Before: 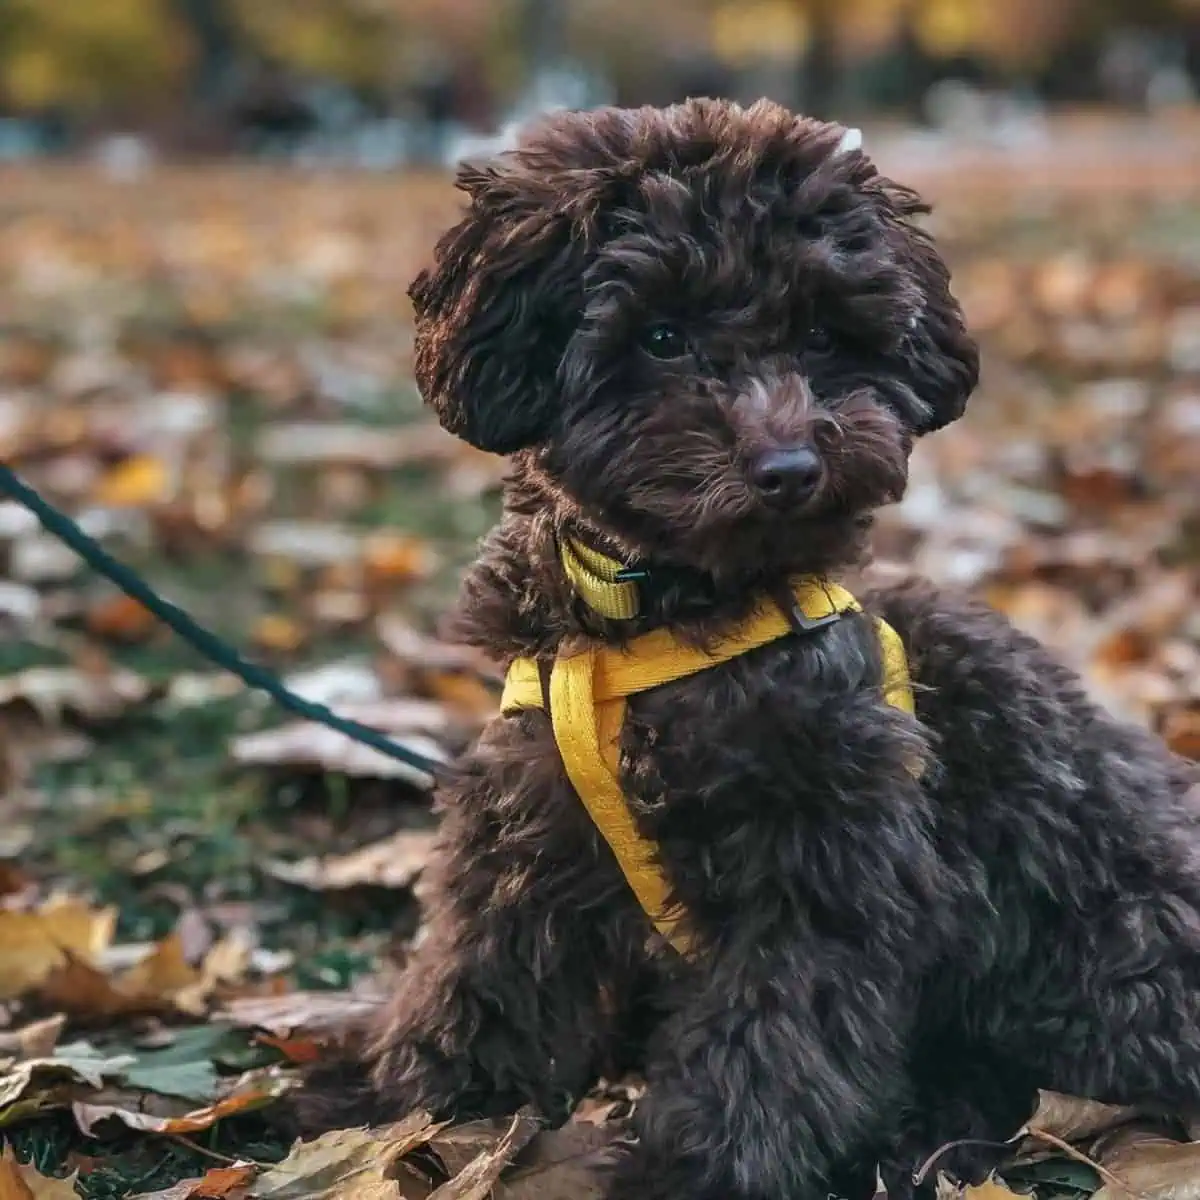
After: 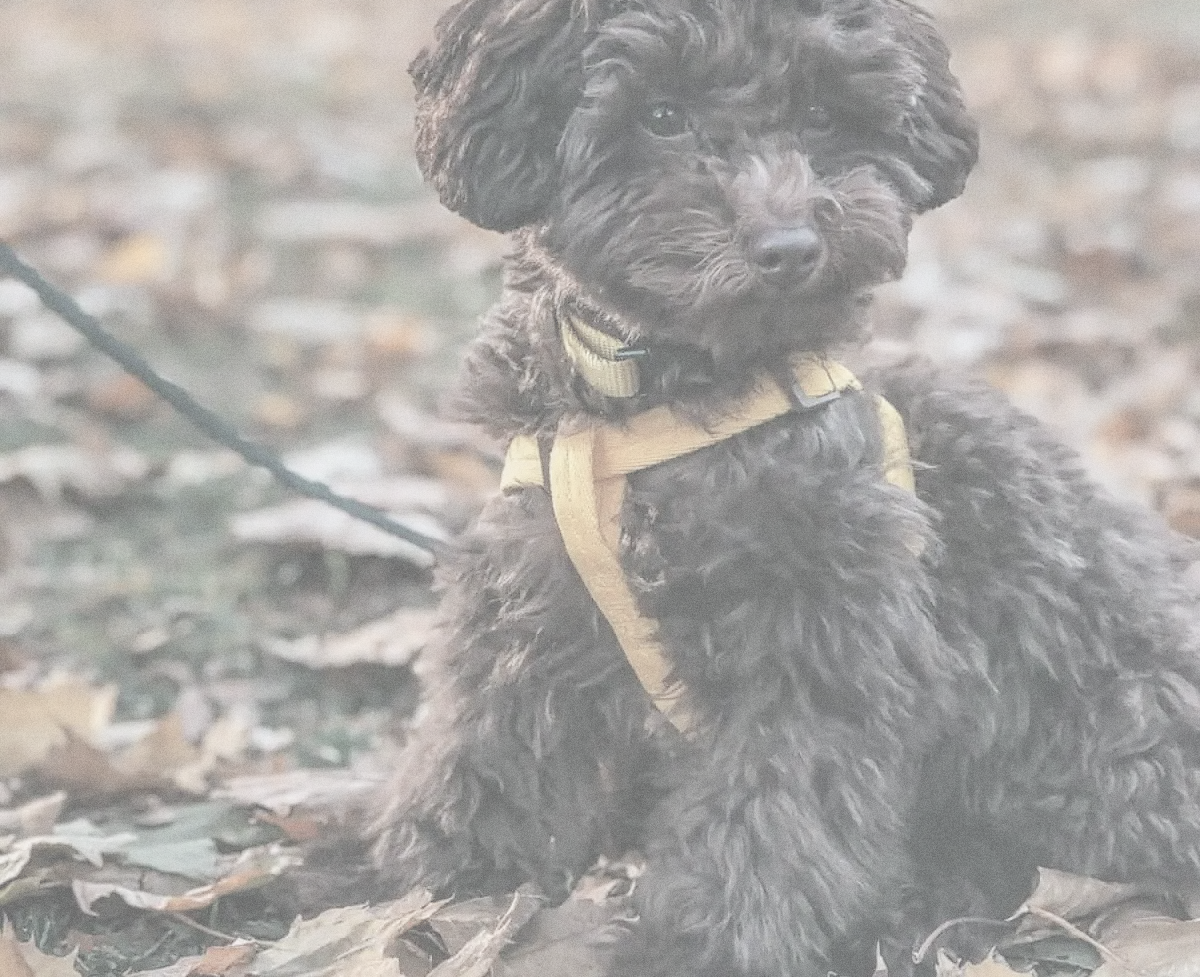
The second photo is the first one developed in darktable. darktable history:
contrast brightness saturation: contrast -0.32, brightness 0.75, saturation -0.78
crop and rotate: top 18.507%
exposure: compensate exposure bias true, compensate highlight preservation false
color contrast: green-magenta contrast 1.2, blue-yellow contrast 1.2
tone equalizer: -8 EV -0.002 EV, -7 EV 0.005 EV, -6 EV -0.009 EV, -5 EV 0.011 EV, -4 EV -0.012 EV, -3 EV 0.007 EV, -2 EV -0.062 EV, -1 EV -0.293 EV, +0 EV -0.582 EV, smoothing diameter 2%, edges refinement/feathering 20, mask exposure compensation -1.57 EV, filter diffusion 5
local contrast: on, module defaults
grain: coarseness 0.09 ISO
